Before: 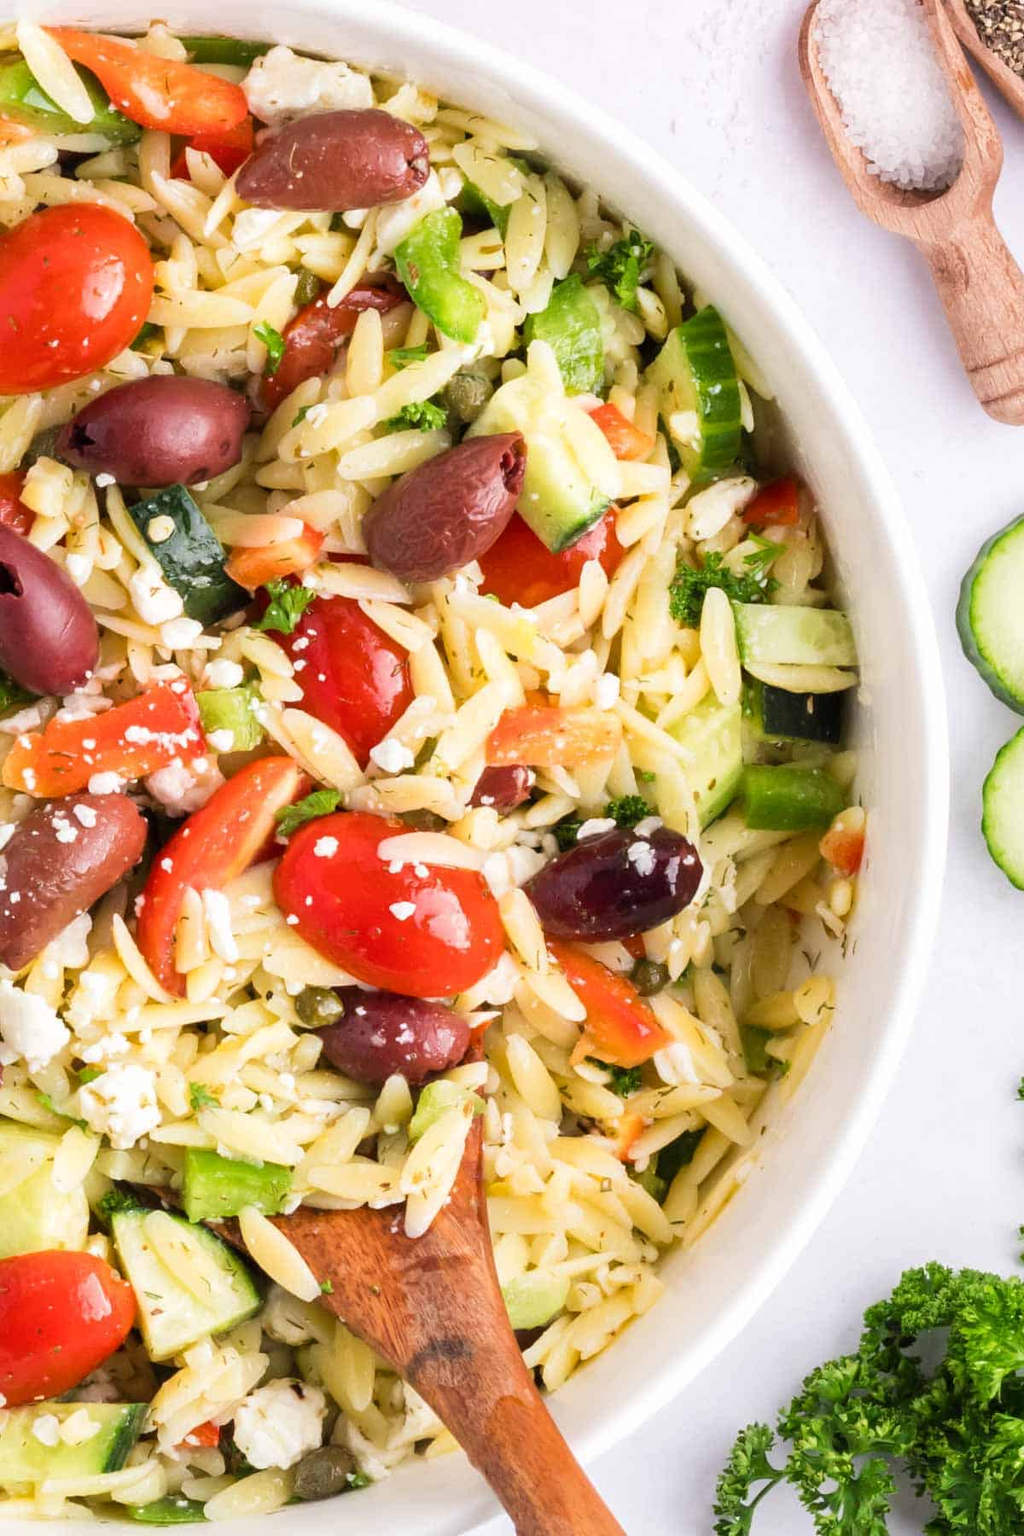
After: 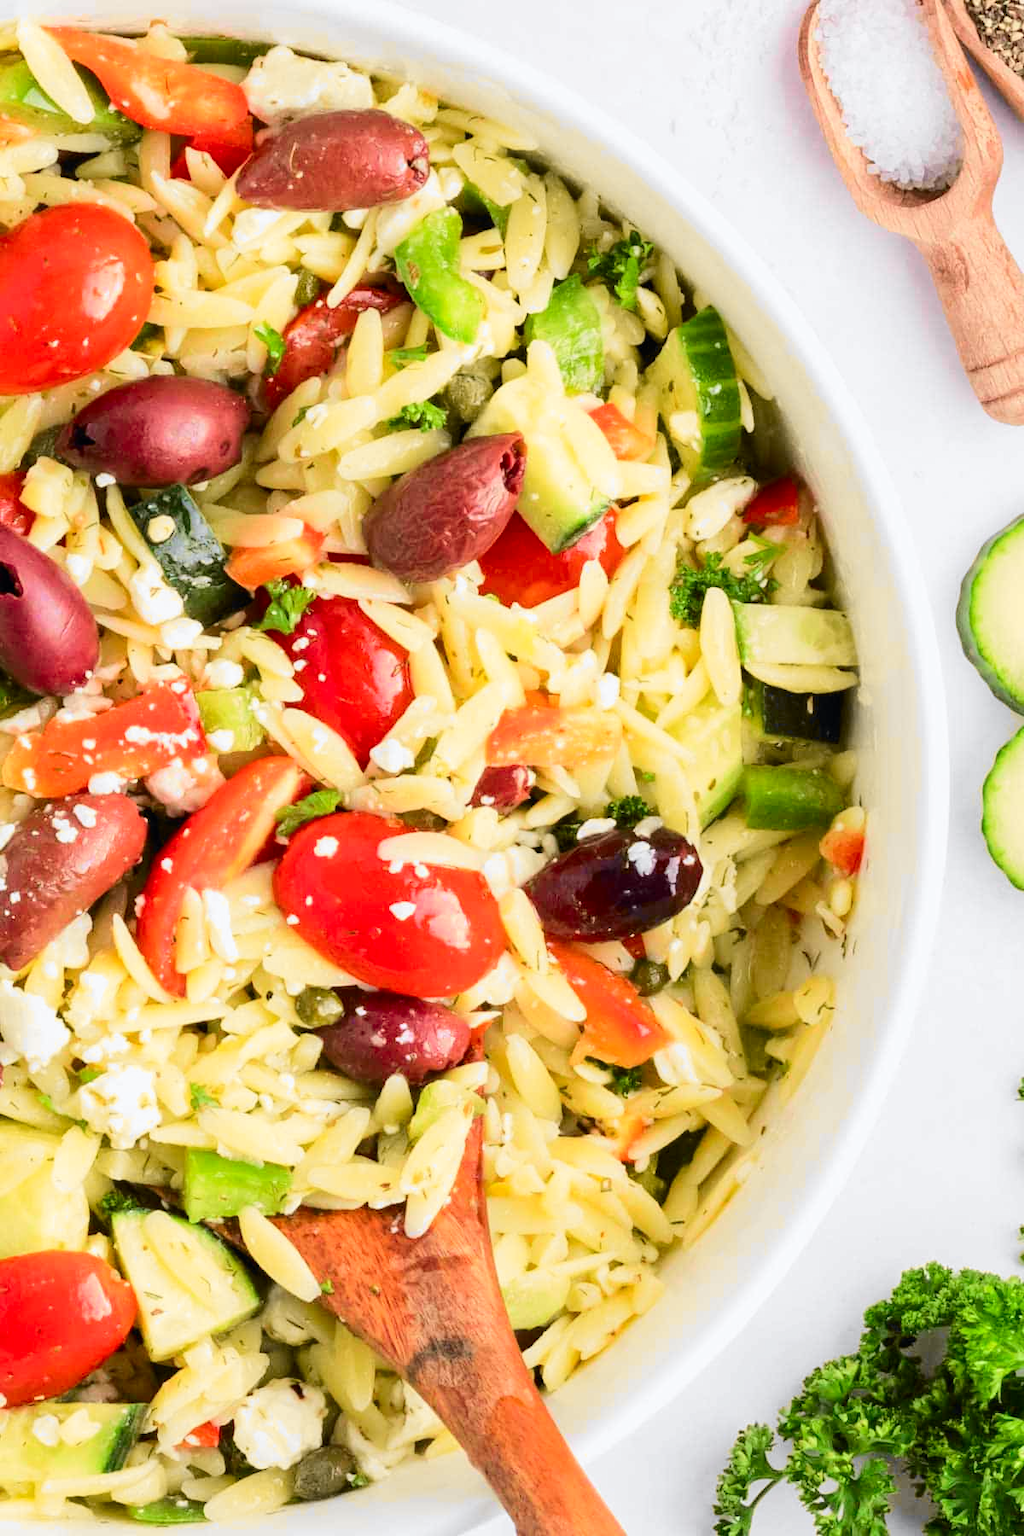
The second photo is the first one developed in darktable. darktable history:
tone curve: curves: ch0 [(0, 0) (0.071, 0.047) (0.266, 0.26) (0.483, 0.554) (0.753, 0.811) (1, 0.983)]; ch1 [(0, 0) (0.346, 0.307) (0.408, 0.387) (0.463, 0.465) (0.482, 0.493) (0.502, 0.5) (0.517, 0.502) (0.55, 0.548) (0.597, 0.61) (0.651, 0.698) (1, 1)]; ch2 [(0, 0) (0.346, 0.34) (0.434, 0.46) (0.485, 0.494) (0.5, 0.494) (0.517, 0.506) (0.526, 0.545) (0.583, 0.61) (0.625, 0.659) (1, 1)], color space Lab, independent channels, preserve colors none
